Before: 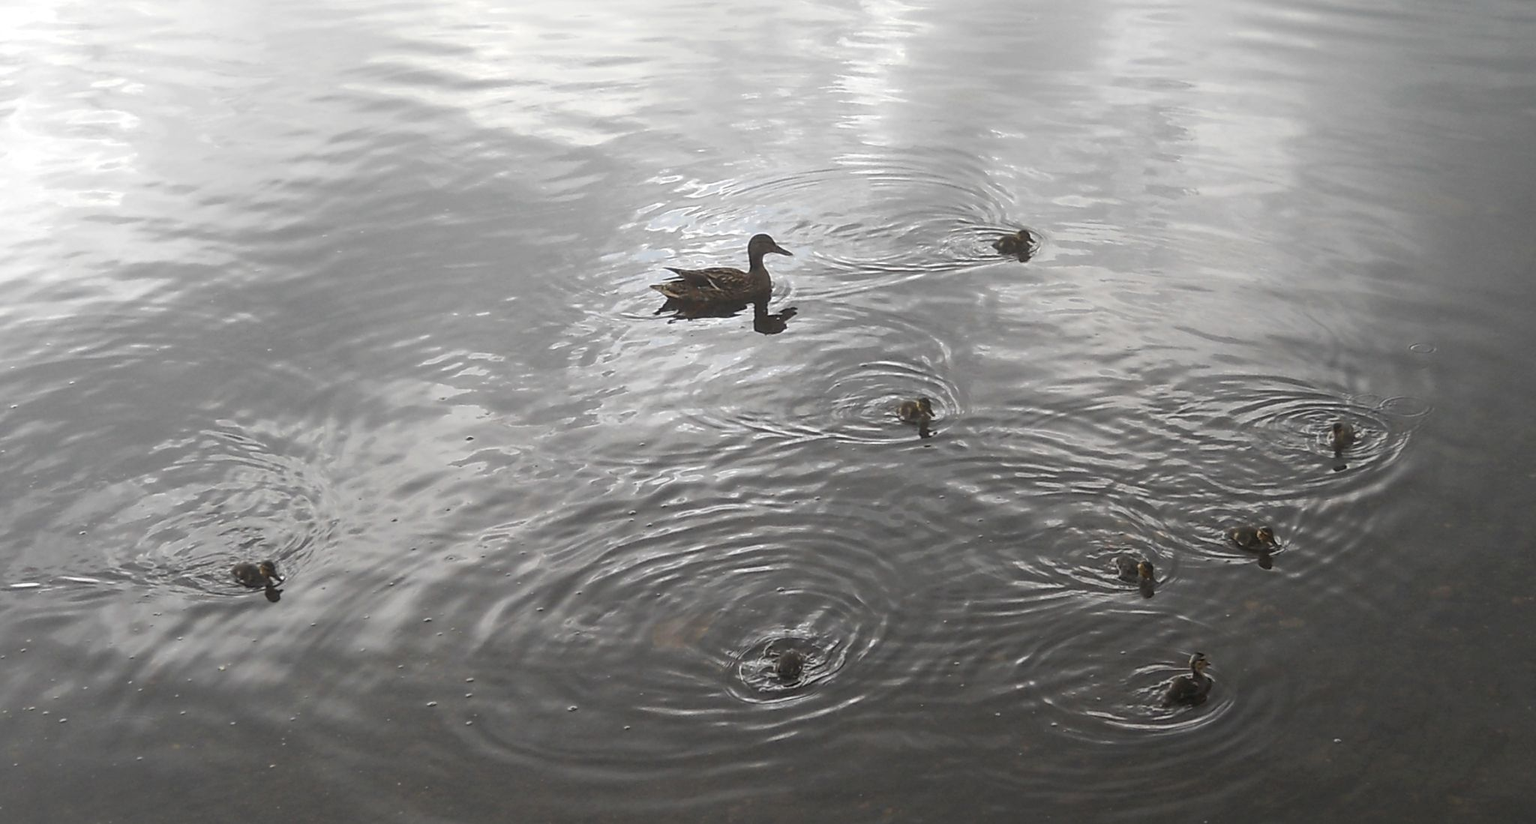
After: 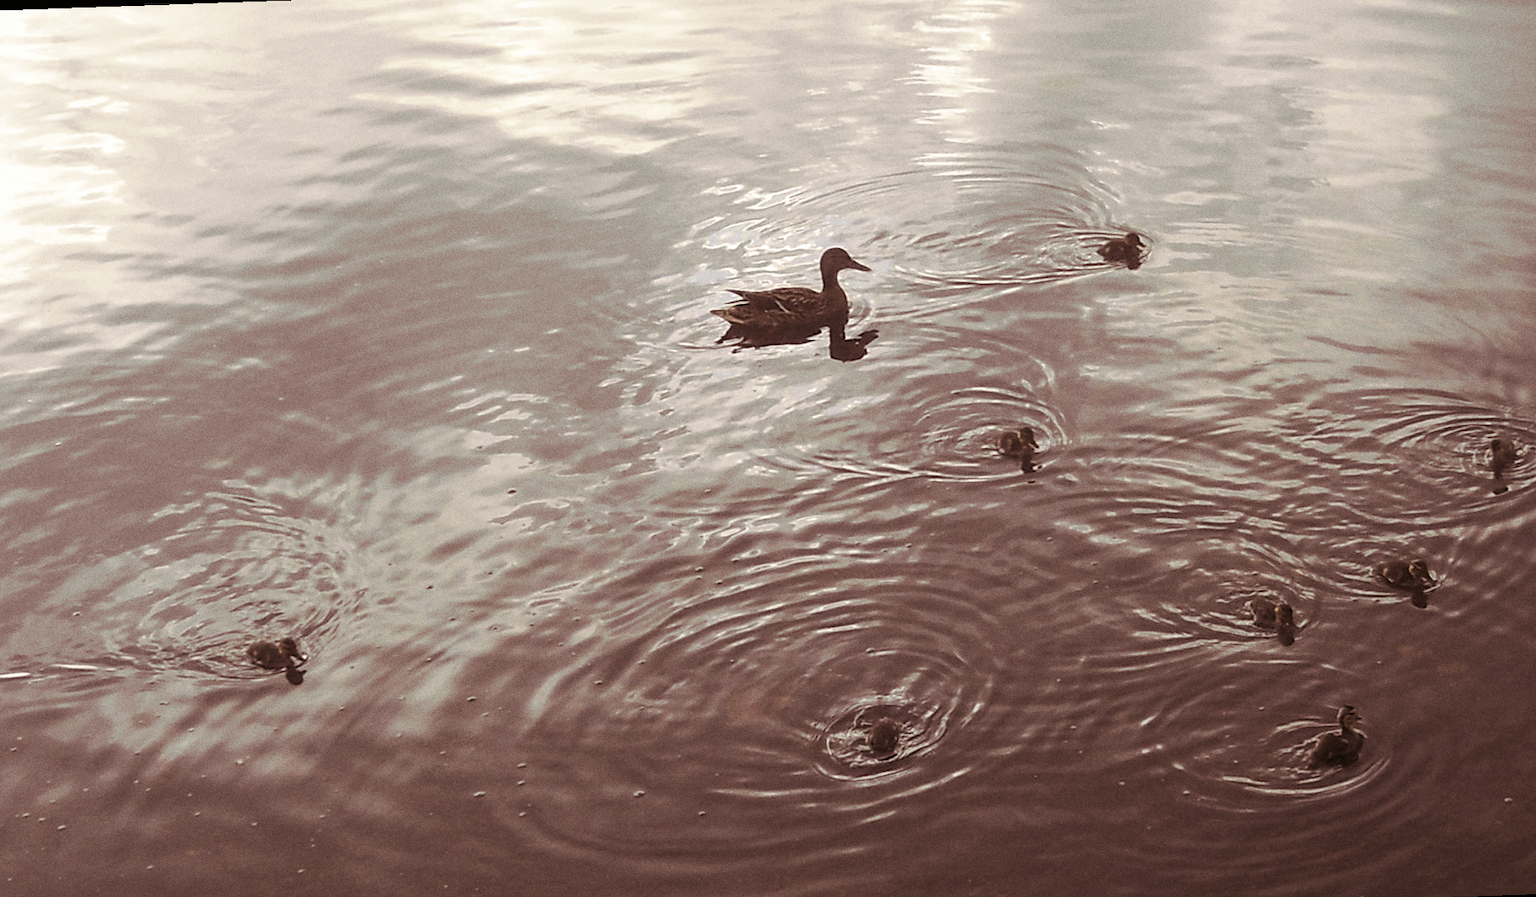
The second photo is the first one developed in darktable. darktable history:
velvia: on, module defaults
rotate and perspective: rotation -2°, crop left 0.022, crop right 0.978, crop top 0.049, crop bottom 0.951
grain: on, module defaults
local contrast: highlights 100%, shadows 100%, detail 120%, midtone range 0.2
crop: right 9.509%, bottom 0.031%
split-toning: on, module defaults
color correction: highlights a* 4.02, highlights b* 4.98, shadows a* -7.55, shadows b* 4.98
